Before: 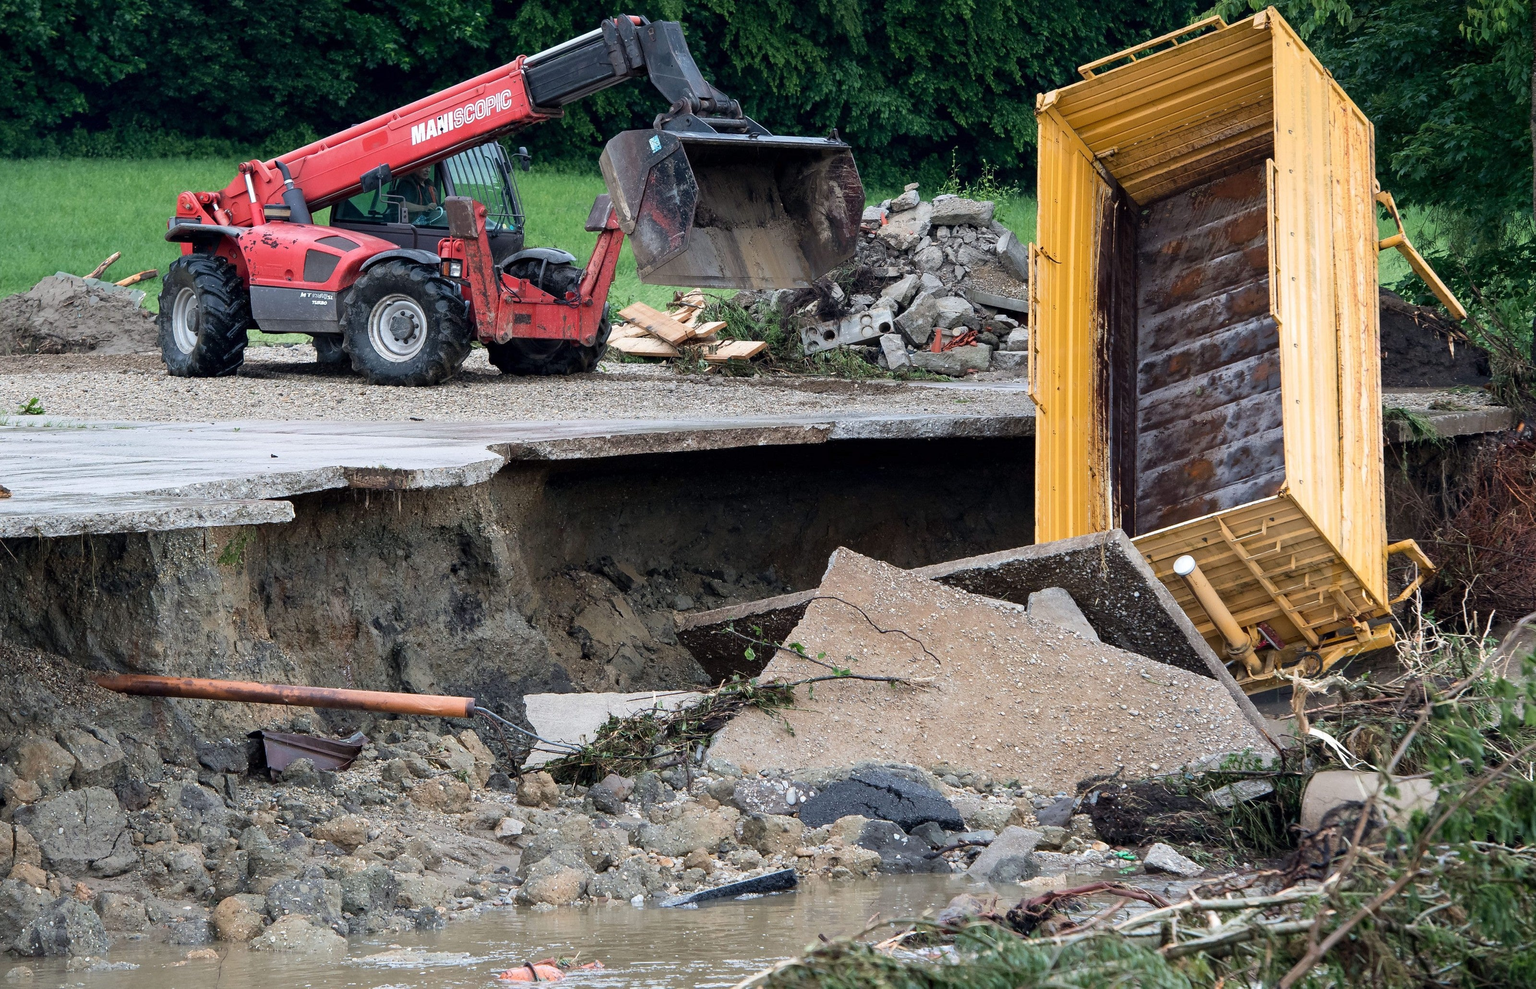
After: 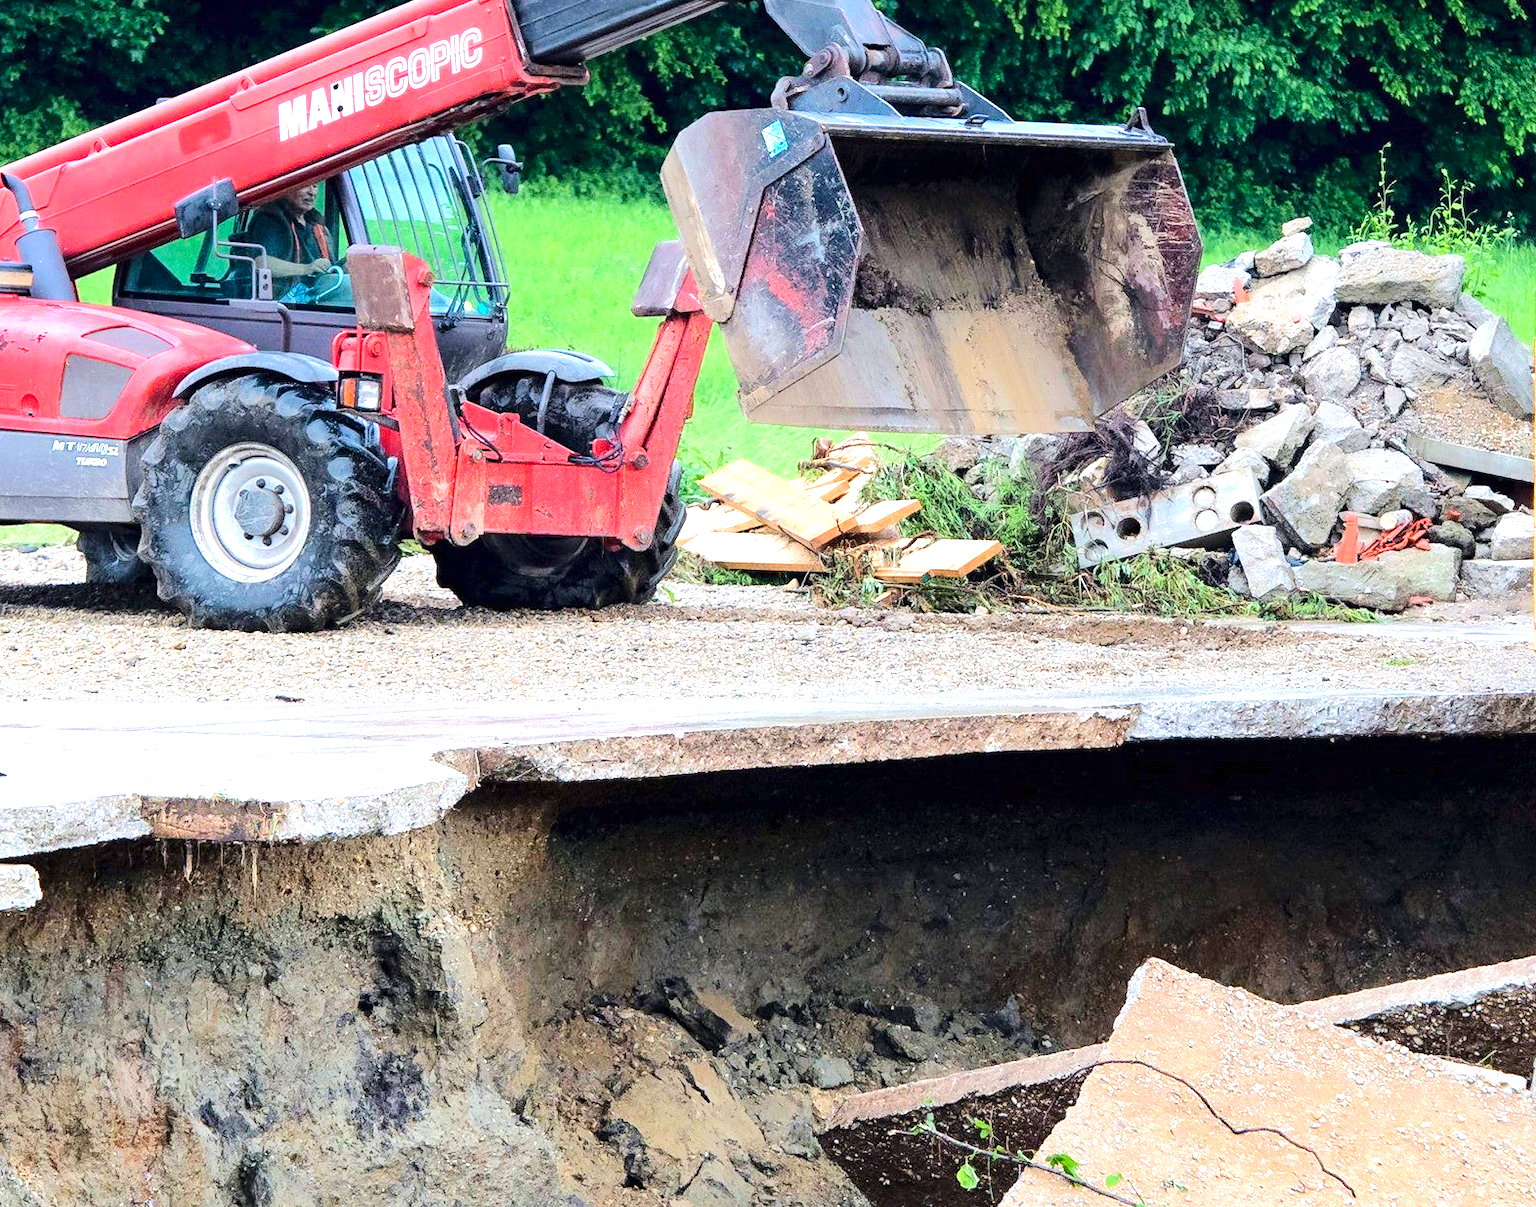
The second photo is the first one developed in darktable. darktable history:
exposure: black level correction 0, exposure 0.93 EV, compensate exposure bias true, compensate highlight preservation false
crop: left 17.894%, top 7.71%, right 32.969%, bottom 32.277%
color balance rgb: power › hue 312.74°, perceptual saturation grading › global saturation 0.859%, global vibrance 43.538%
tone equalizer: -7 EV 0.165 EV, -6 EV 0.588 EV, -5 EV 1.19 EV, -4 EV 1.32 EV, -3 EV 1.18 EV, -2 EV 0.6 EV, -1 EV 0.158 EV, edges refinement/feathering 500, mask exposure compensation -1.57 EV, preserve details no
